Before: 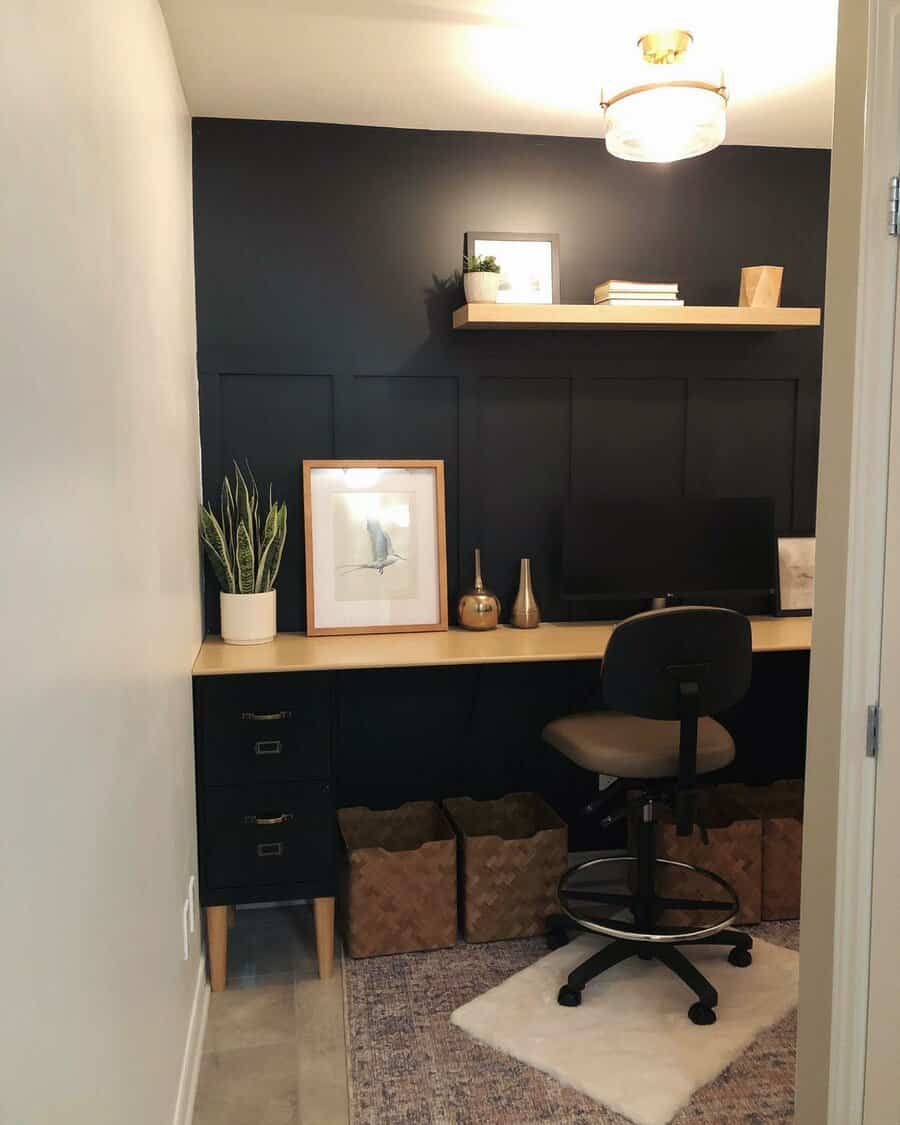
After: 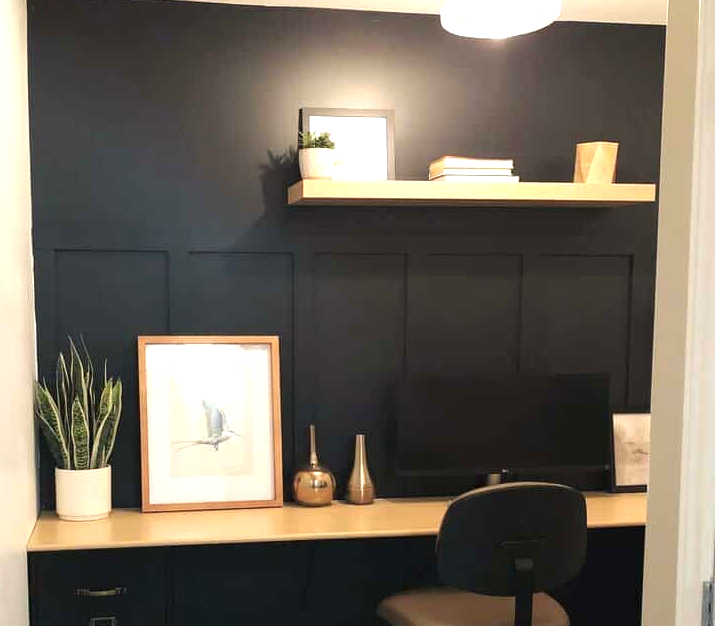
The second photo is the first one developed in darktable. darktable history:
exposure: black level correction 0, exposure 0.7 EV, compensate exposure bias true, compensate highlight preservation false
crop: left 18.38%, top 11.092%, right 2.134%, bottom 33.217%
